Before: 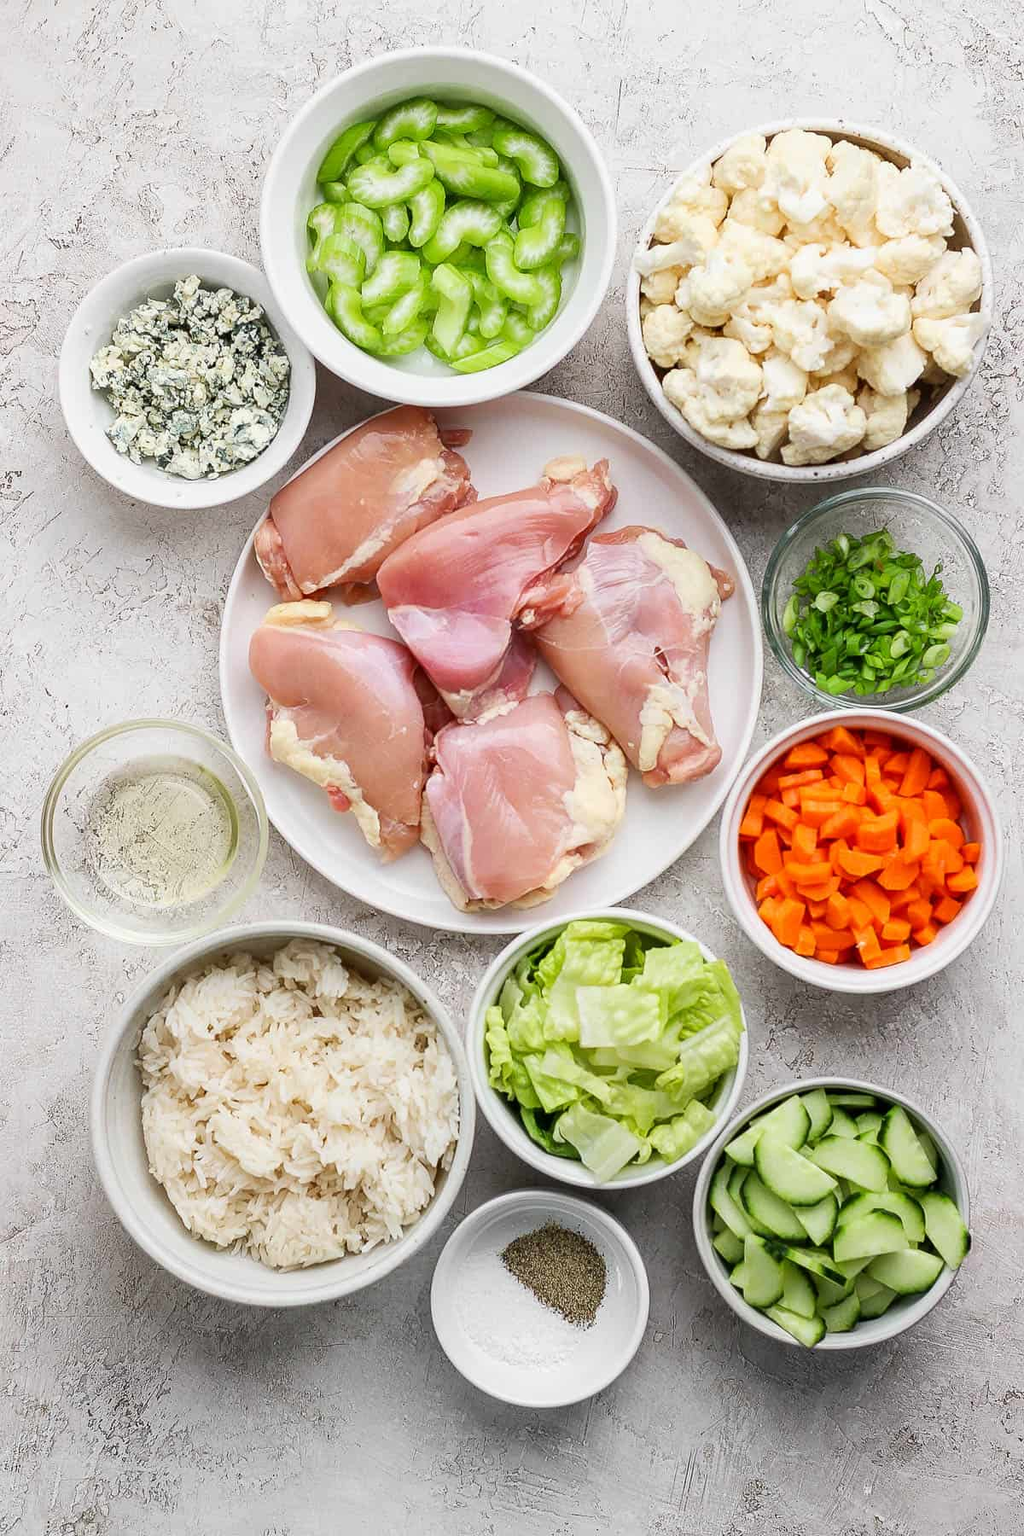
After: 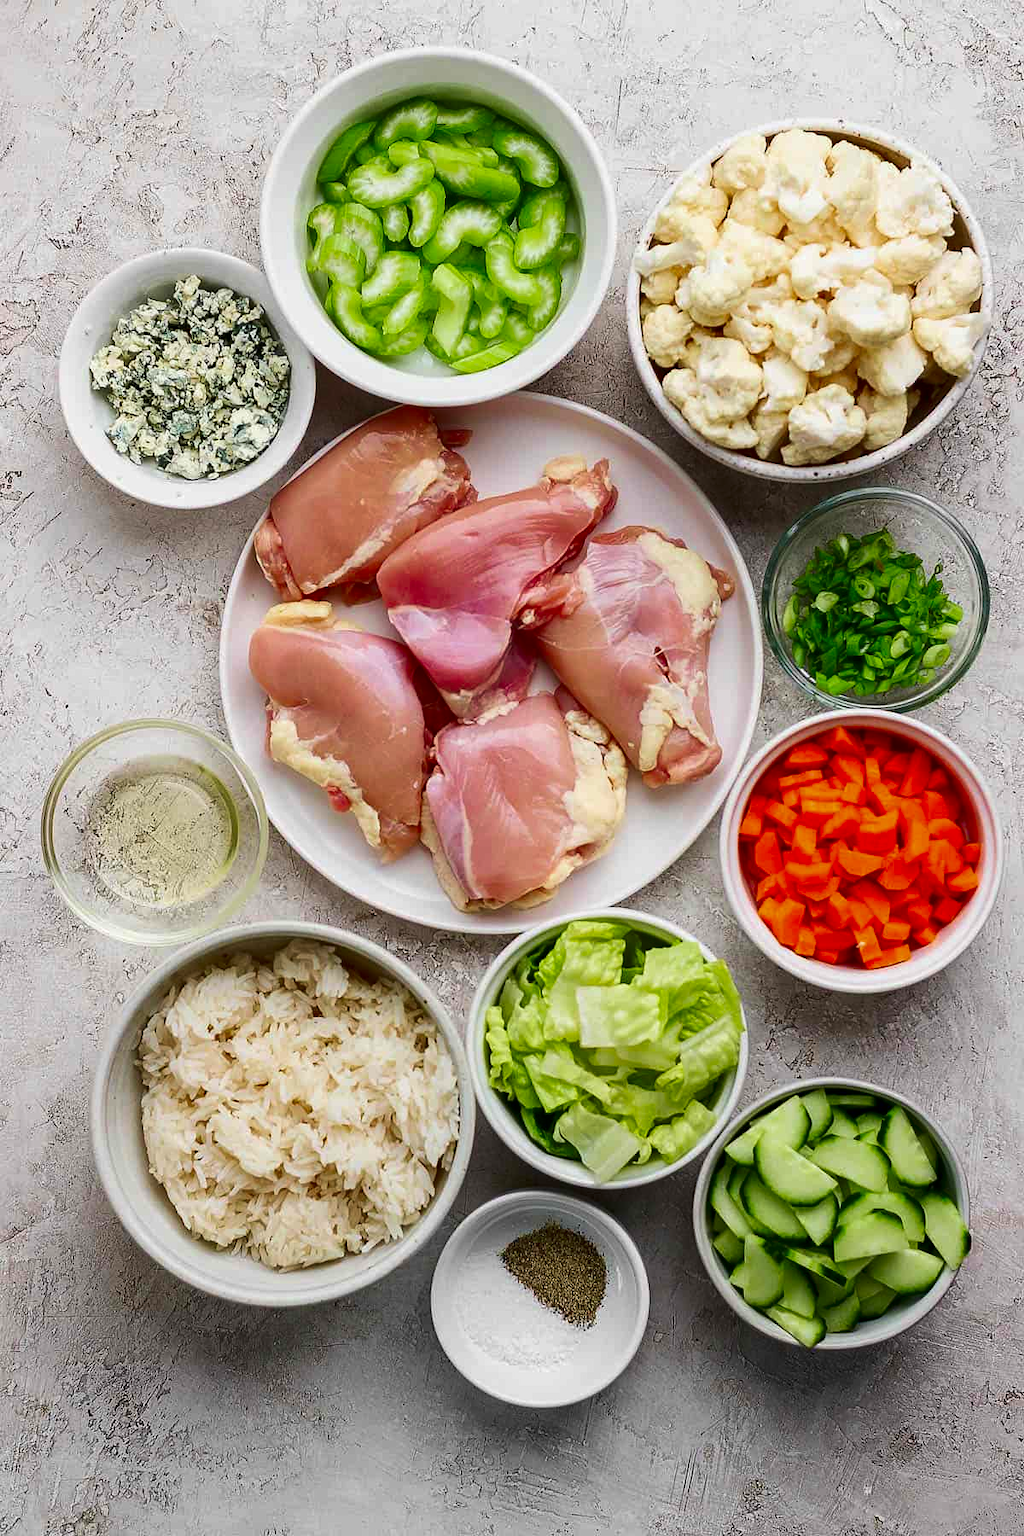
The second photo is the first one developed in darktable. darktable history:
velvia: on, module defaults
contrast brightness saturation: brightness -0.25, saturation 0.201
